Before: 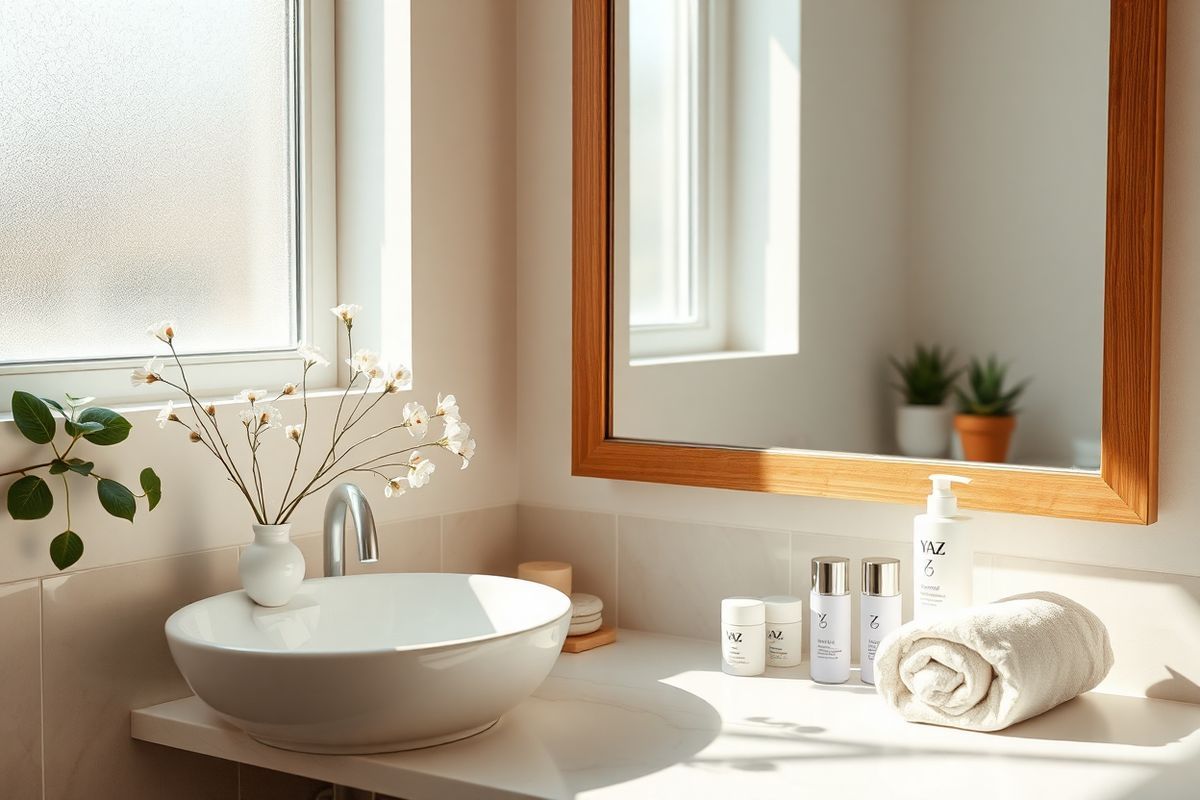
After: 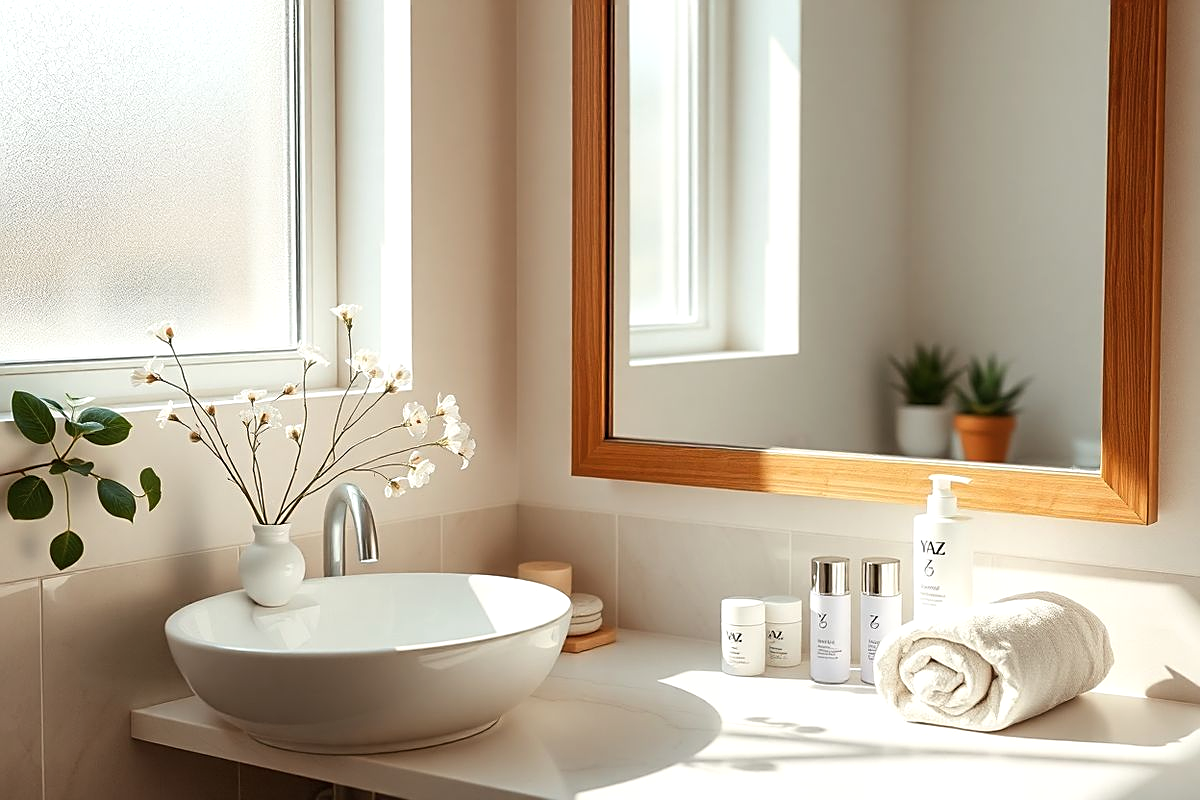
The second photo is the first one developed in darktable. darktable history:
sharpen: on, module defaults
color balance rgb: shadows lift › luminance -10%, highlights gain › luminance 10%, saturation formula JzAzBz (2021)
